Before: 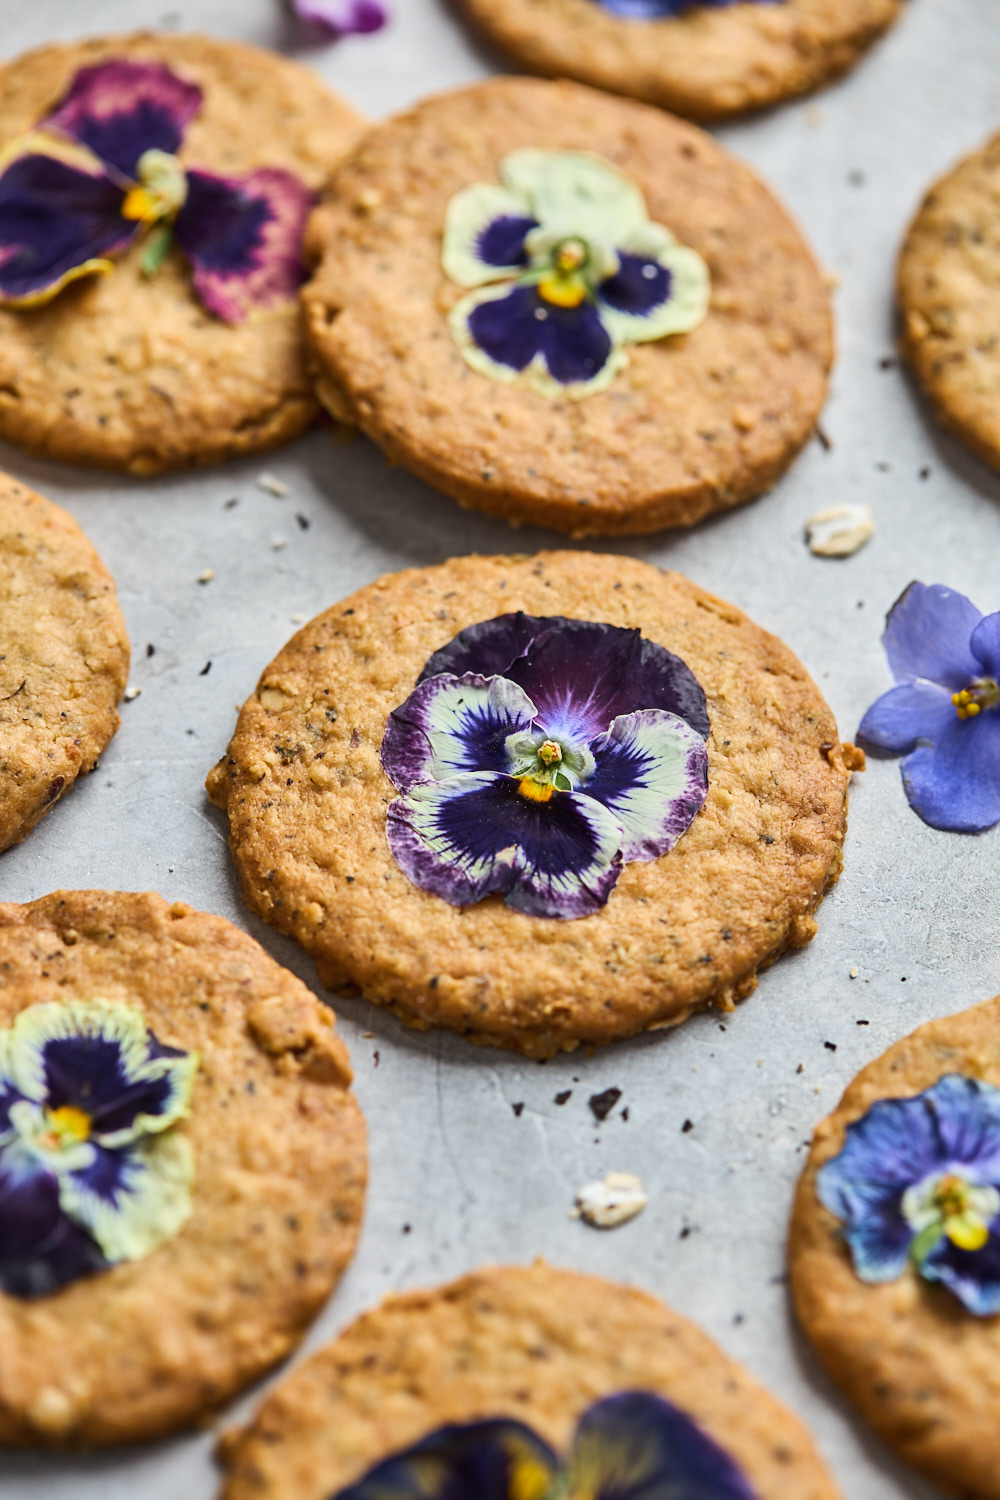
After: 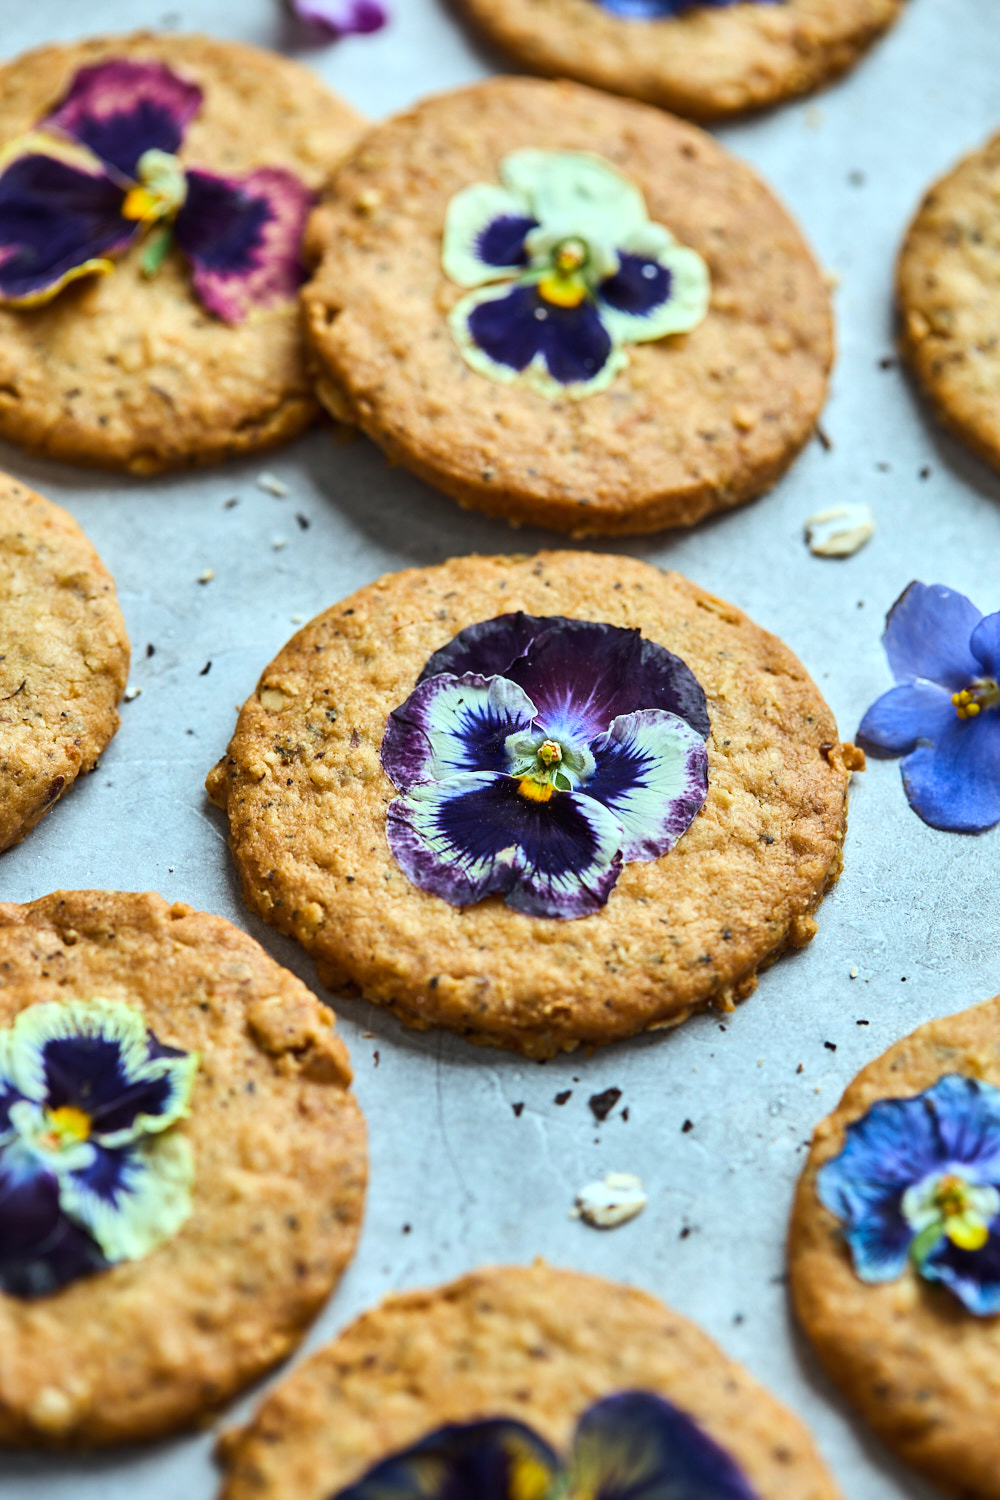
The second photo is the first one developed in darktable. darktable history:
color correction: highlights a* -10.04, highlights b* -10.37
color balance: contrast 8.5%, output saturation 105%
